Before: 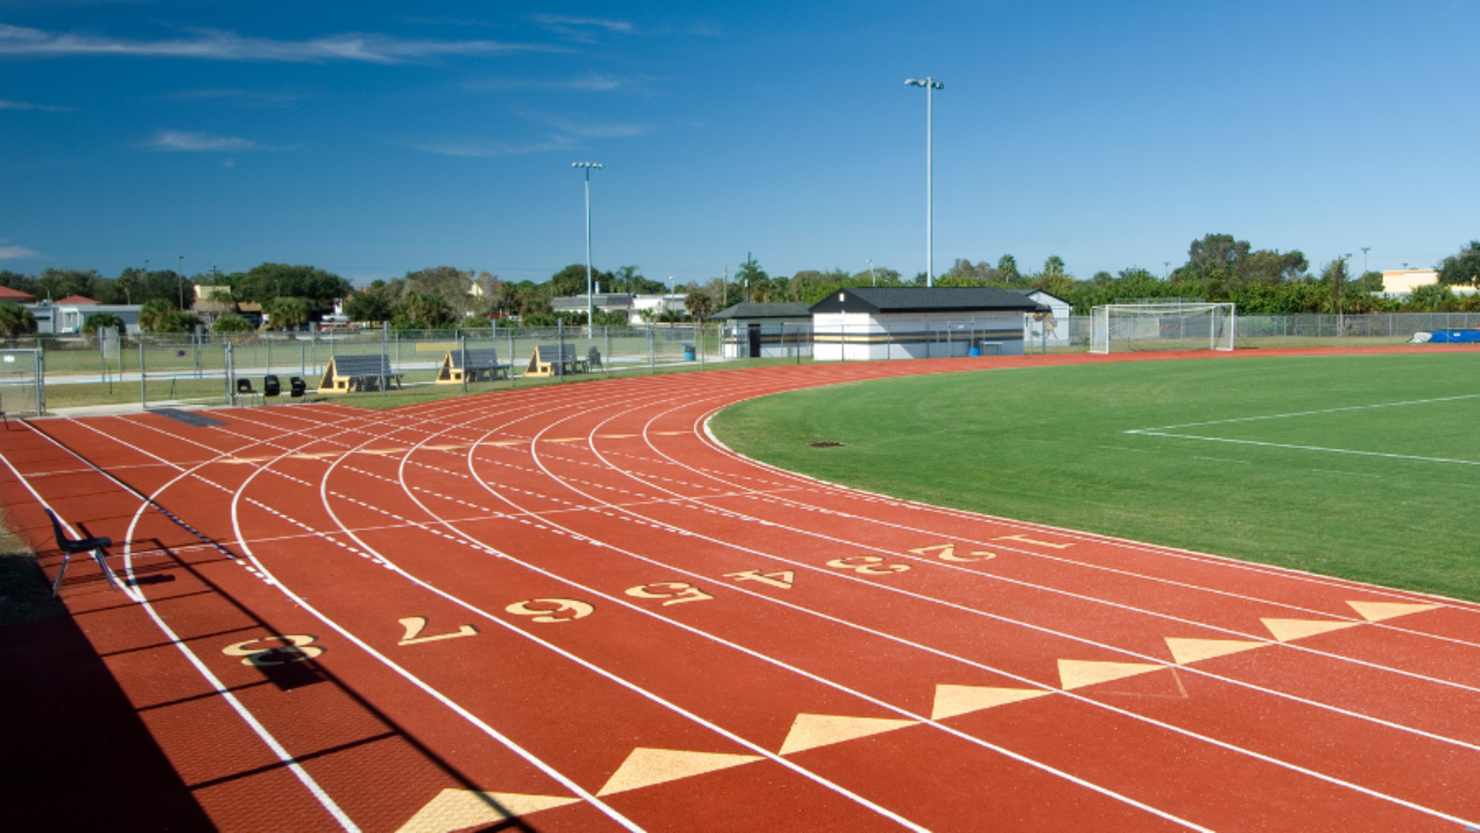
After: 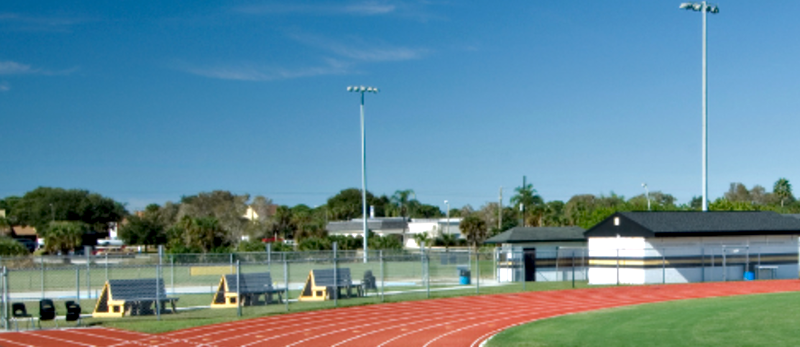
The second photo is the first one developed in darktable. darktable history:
contrast equalizer: octaves 7, y [[0.528, 0.548, 0.563, 0.562, 0.546, 0.526], [0.55 ×6], [0 ×6], [0 ×6], [0 ×6]]
crop: left 15.265%, top 9.14%, right 30.64%, bottom 49.083%
